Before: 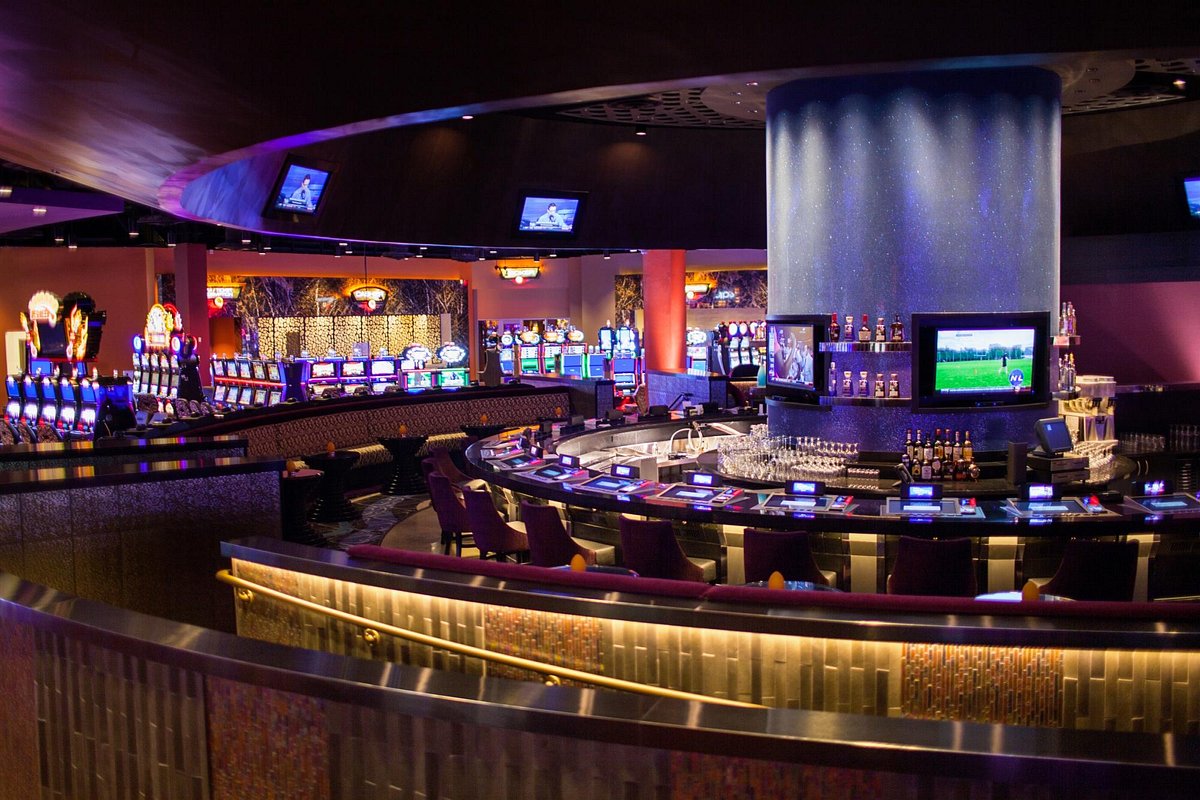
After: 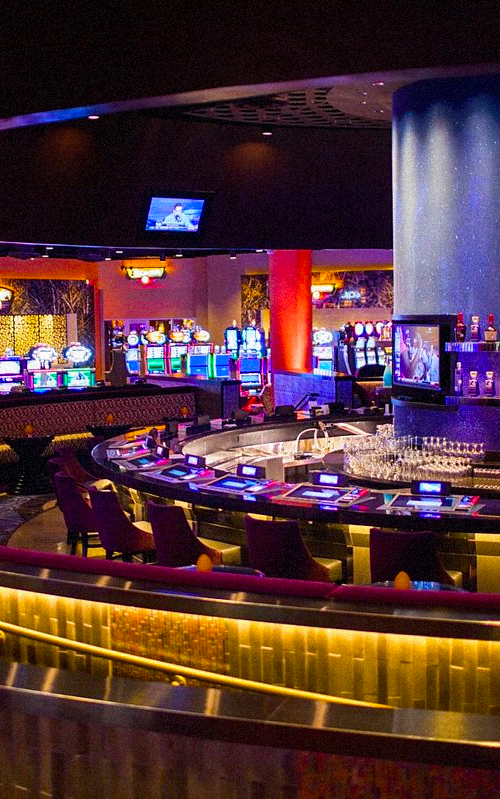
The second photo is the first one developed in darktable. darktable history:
crop: left 31.229%, right 27.105%
color balance rgb: linear chroma grading › global chroma 15%, perceptual saturation grading › global saturation 30%
grain: mid-tones bias 0%
